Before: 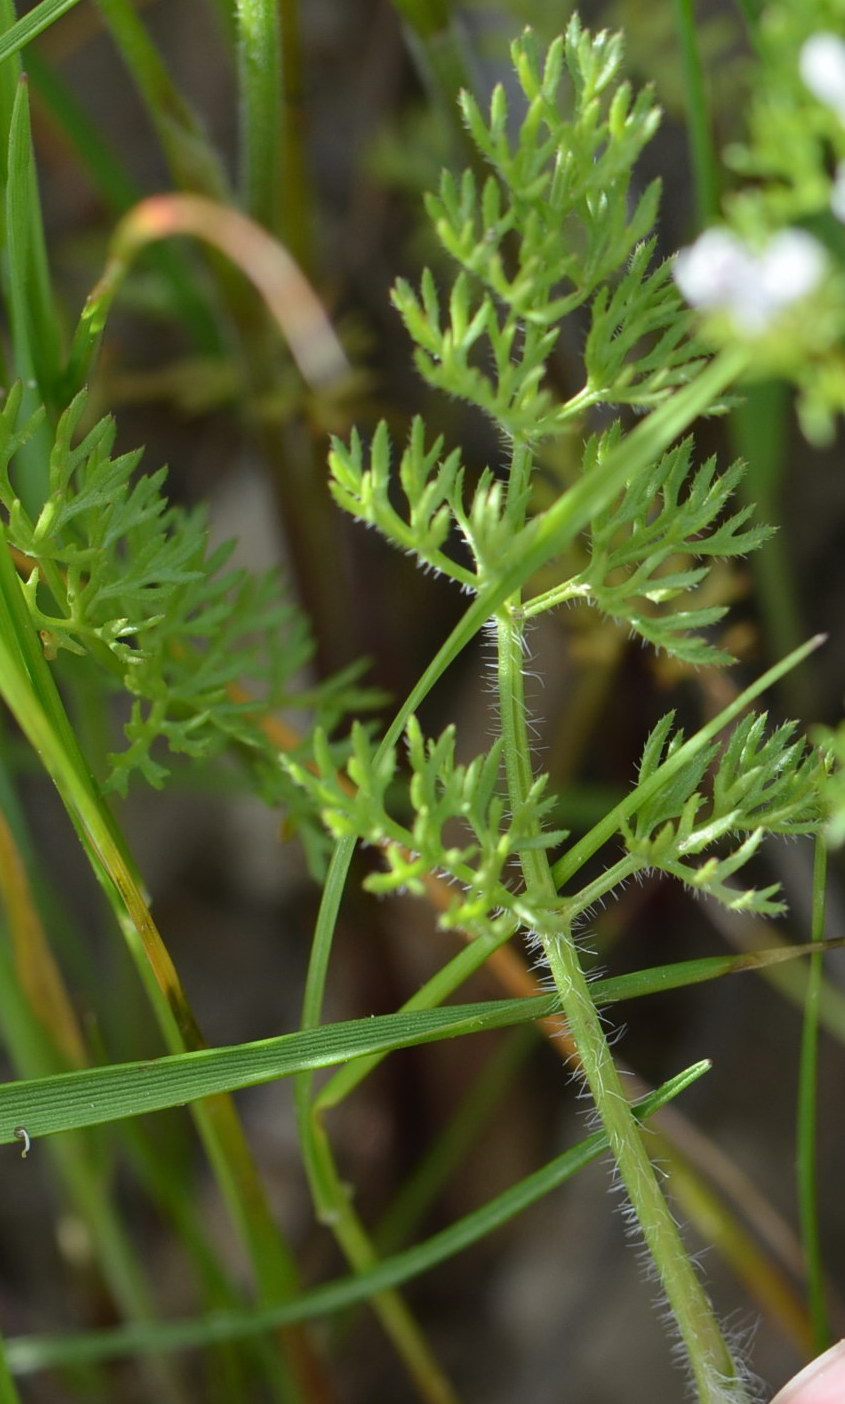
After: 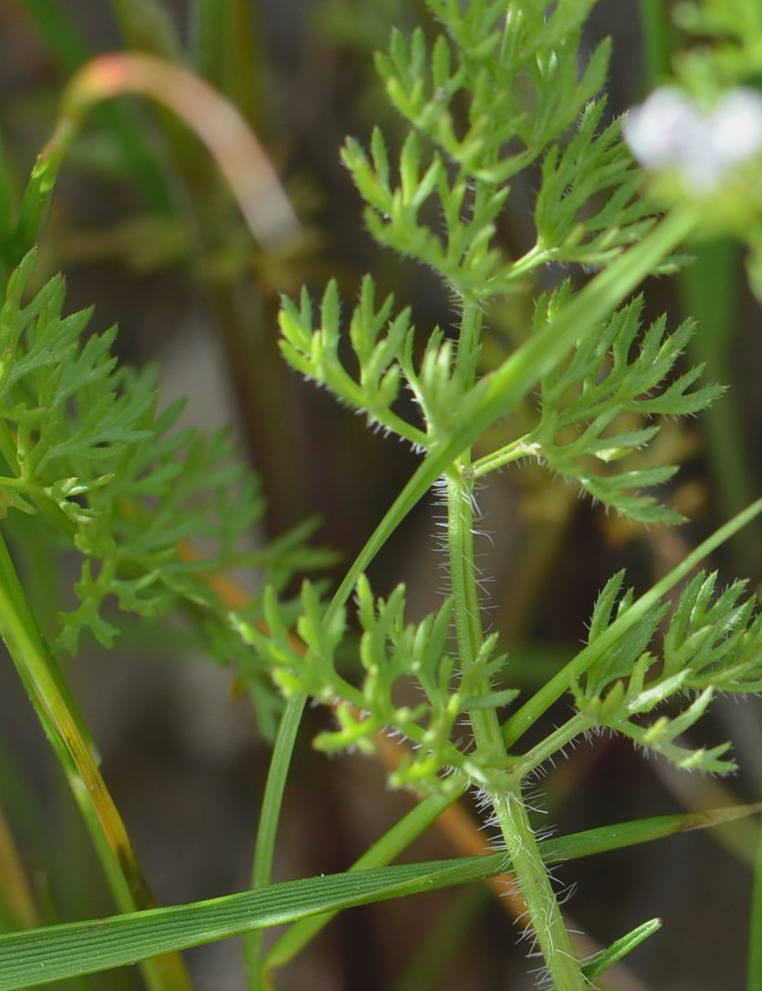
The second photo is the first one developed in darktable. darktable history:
contrast brightness saturation: contrast -0.111
crop: left 5.992%, top 10.094%, right 3.776%, bottom 19.318%
